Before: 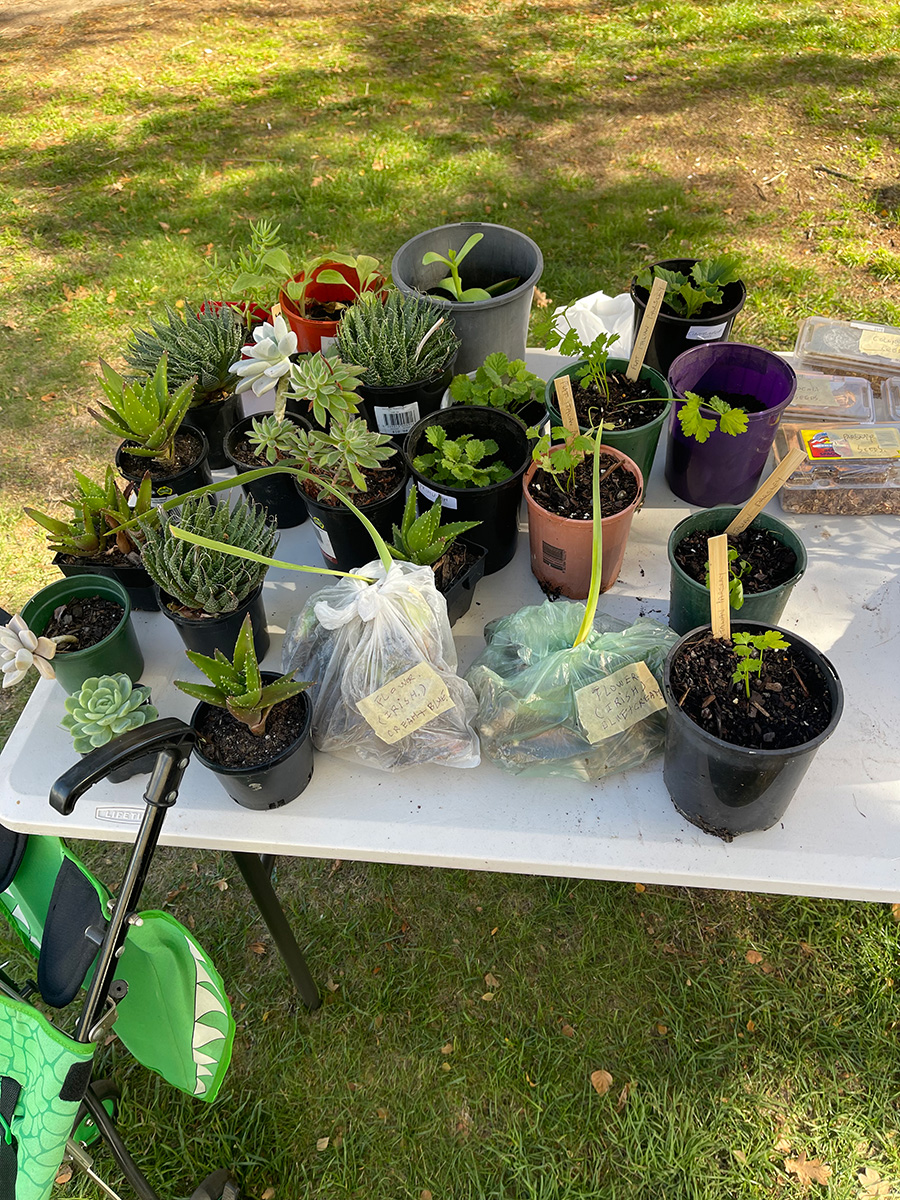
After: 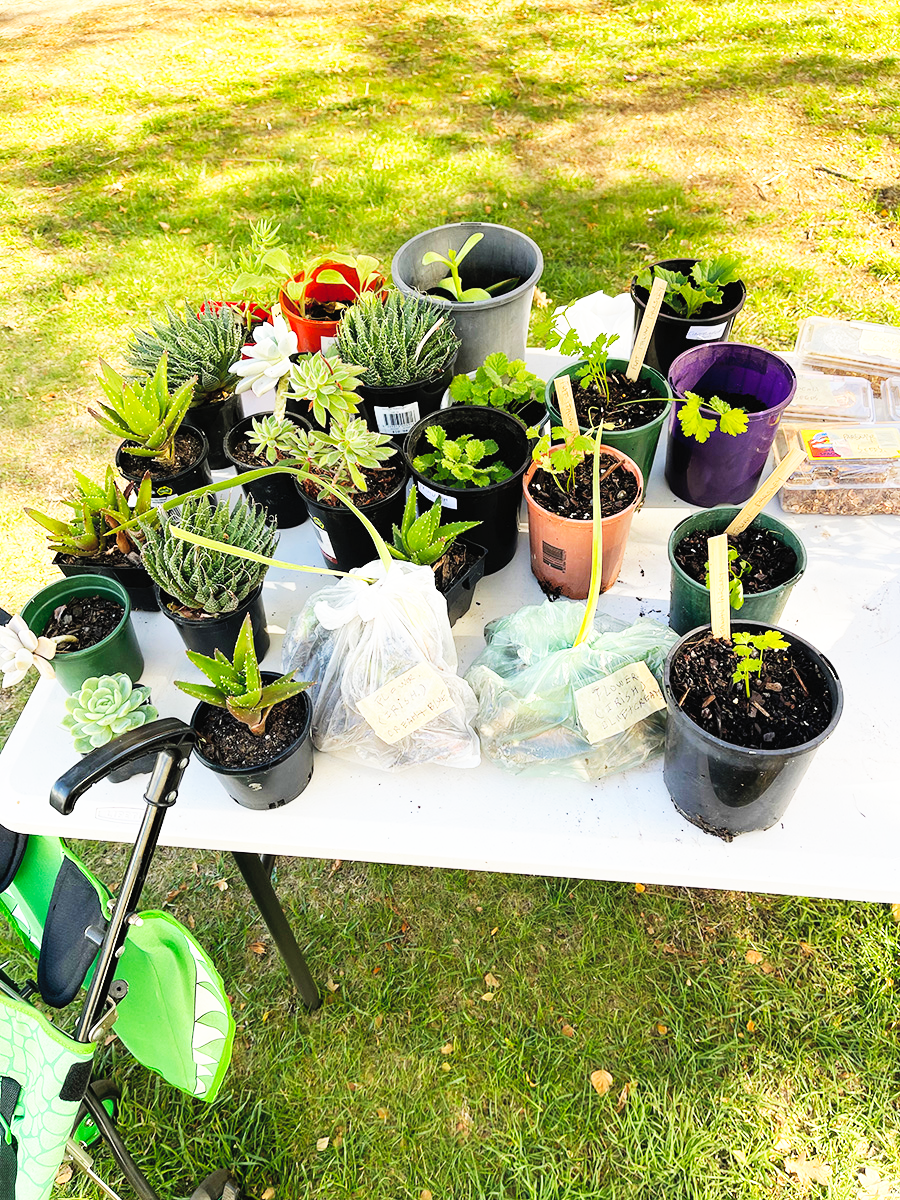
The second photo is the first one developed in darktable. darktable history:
base curve: curves: ch0 [(0, 0) (0.007, 0.004) (0.027, 0.03) (0.046, 0.07) (0.207, 0.54) (0.442, 0.872) (0.673, 0.972) (1, 1)], preserve colors none
white balance: emerald 1
contrast brightness saturation: brightness 0.15
